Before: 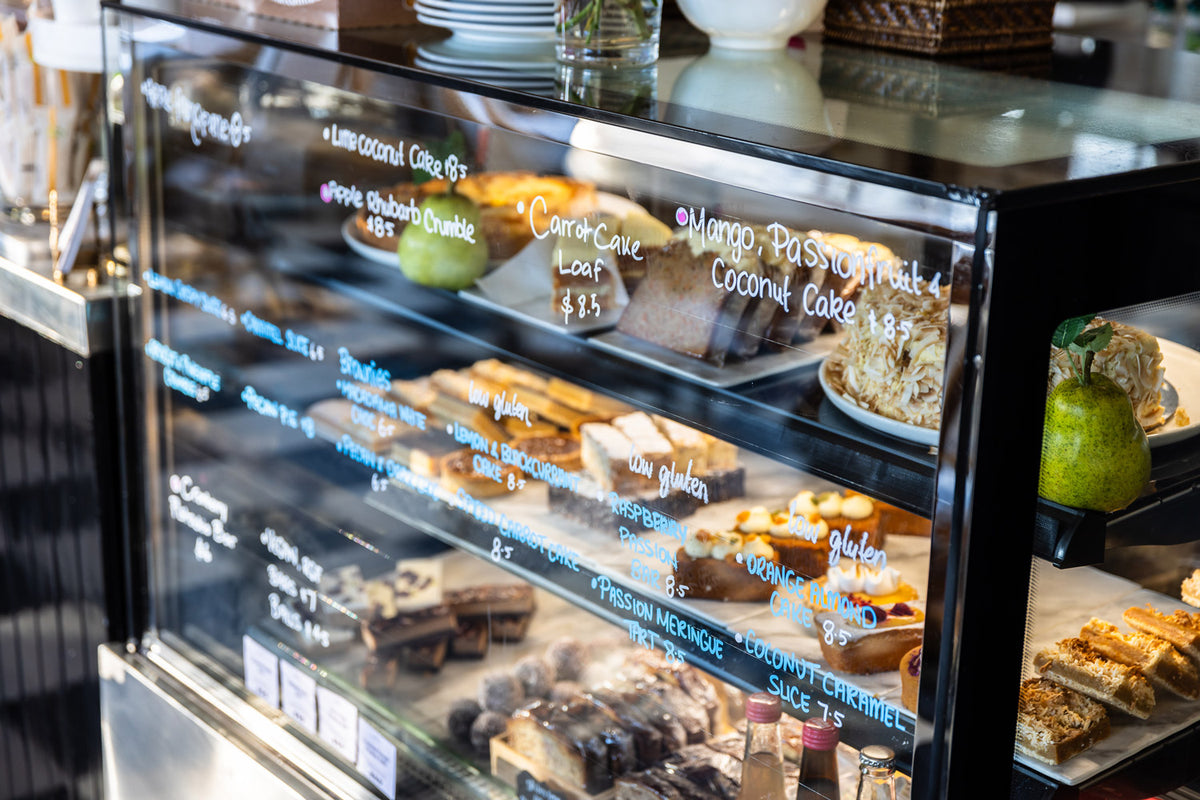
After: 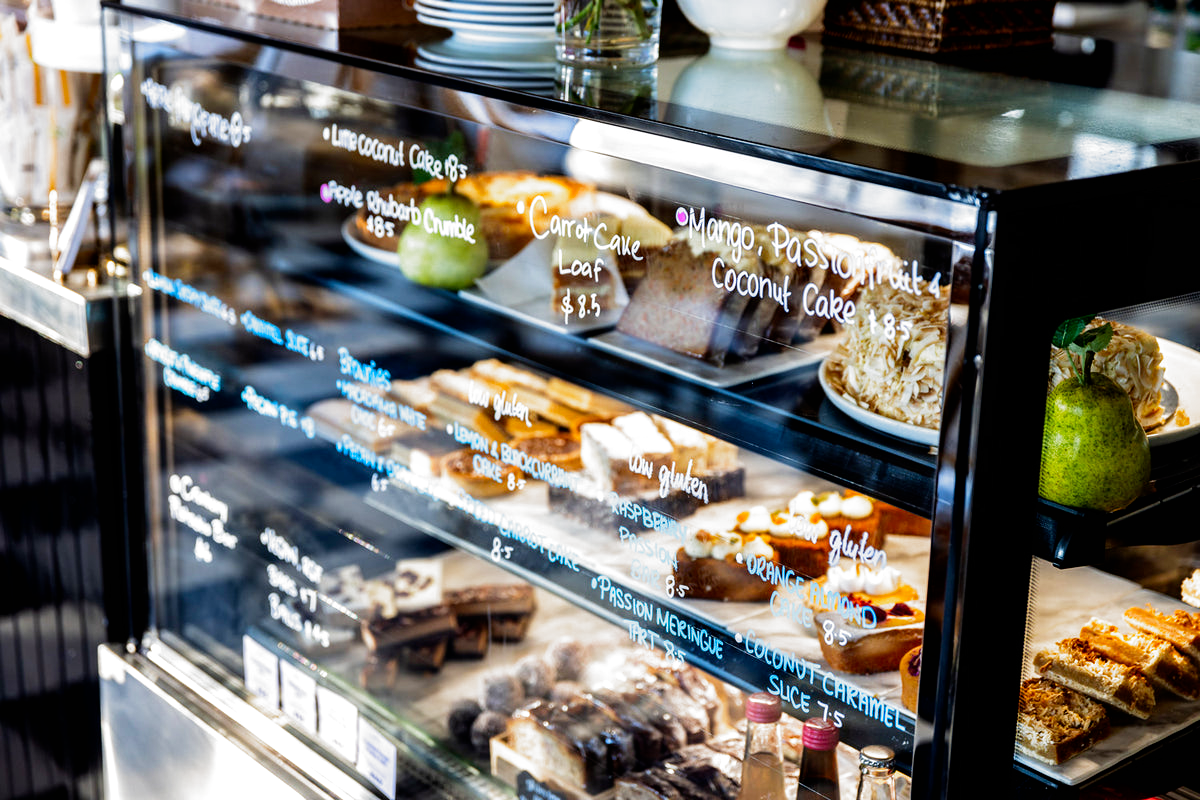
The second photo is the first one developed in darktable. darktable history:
filmic rgb: black relative exposure -8.2 EV, white relative exposure 2.2 EV, threshold 3 EV, hardness 7.11, latitude 75%, contrast 1.325, highlights saturation mix -2%, shadows ↔ highlights balance 30%, preserve chrominance no, color science v5 (2021), contrast in shadows safe, contrast in highlights safe, enable highlight reconstruction true
contrast brightness saturation: saturation 0.1
